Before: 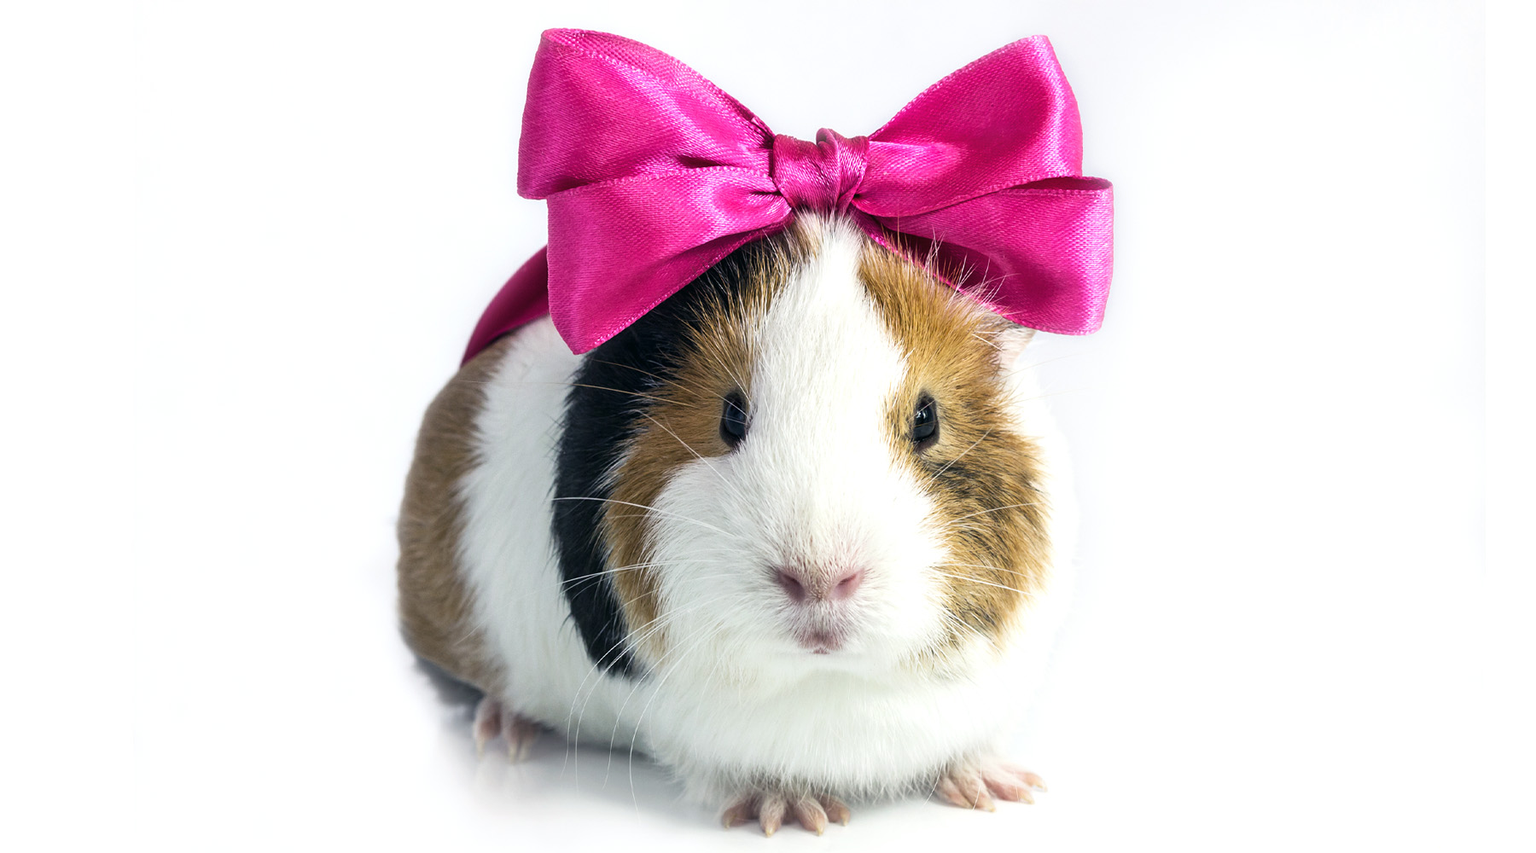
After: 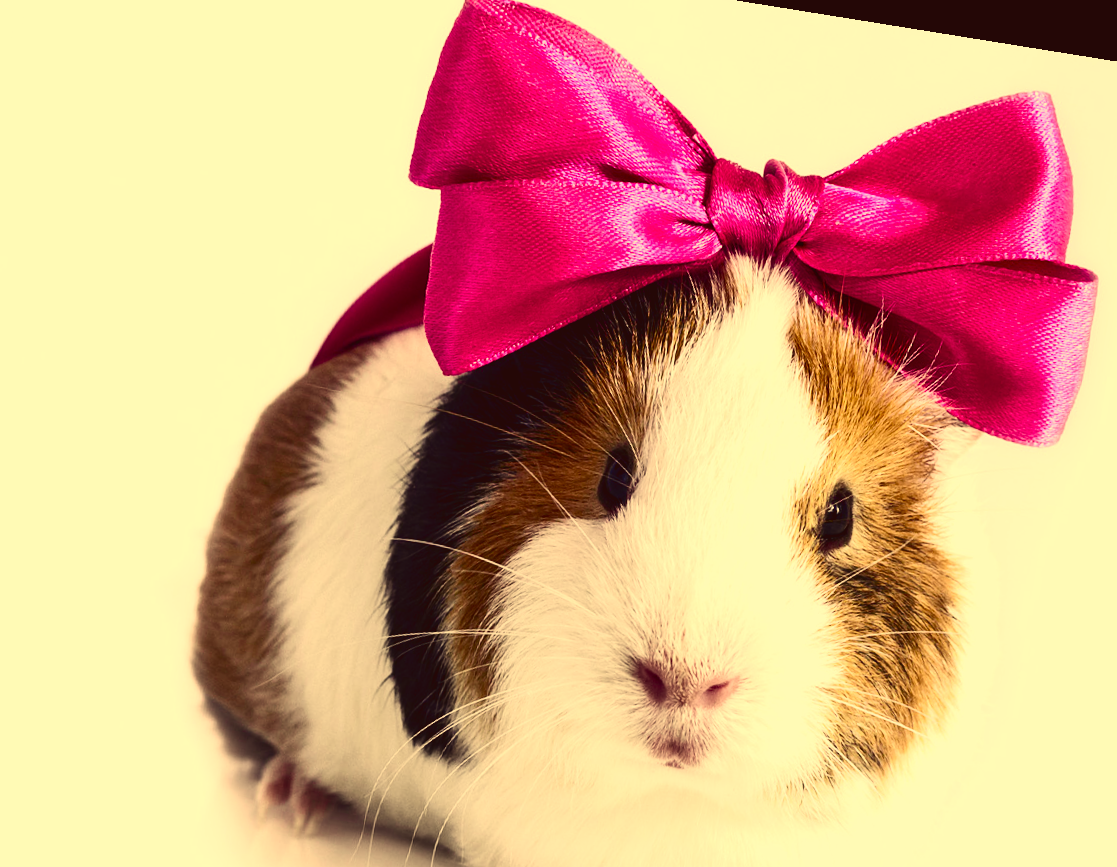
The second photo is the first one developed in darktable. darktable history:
rotate and perspective: rotation 9.12°, automatic cropping off
contrast brightness saturation: contrast 0.21, brightness -0.11, saturation 0.21
color balance rgb: shadows lift › luminance -10%, shadows lift › chroma 1%, shadows lift › hue 113°, power › luminance -15%, highlights gain › chroma 0.2%, highlights gain › hue 333°, global offset › luminance 0.5%, perceptual saturation grading › global saturation 20%, perceptual saturation grading › highlights -50%, perceptual saturation grading › shadows 25%, contrast -10%
tone curve: curves: ch0 [(0, 0.046) (0.04, 0.074) (0.831, 0.861) (1, 1)]; ch1 [(0, 0) (0.146, 0.159) (0.338, 0.365) (0.417, 0.455) (0.489, 0.486) (0.504, 0.502) (0.529, 0.537) (0.563, 0.567) (1, 1)]; ch2 [(0, 0) (0.307, 0.298) (0.388, 0.375) (0.443, 0.456) (0.485, 0.492) (0.544, 0.525) (1, 1)], color space Lab, independent channels, preserve colors none
color correction: highlights a* 10.12, highlights b* 39.04, shadows a* 14.62, shadows b* 3.37
crop: left 16.202%, top 11.208%, right 26.045%, bottom 20.557%
exposure: black level correction 0.005, exposure 0.286 EV, compensate highlight preservation false
